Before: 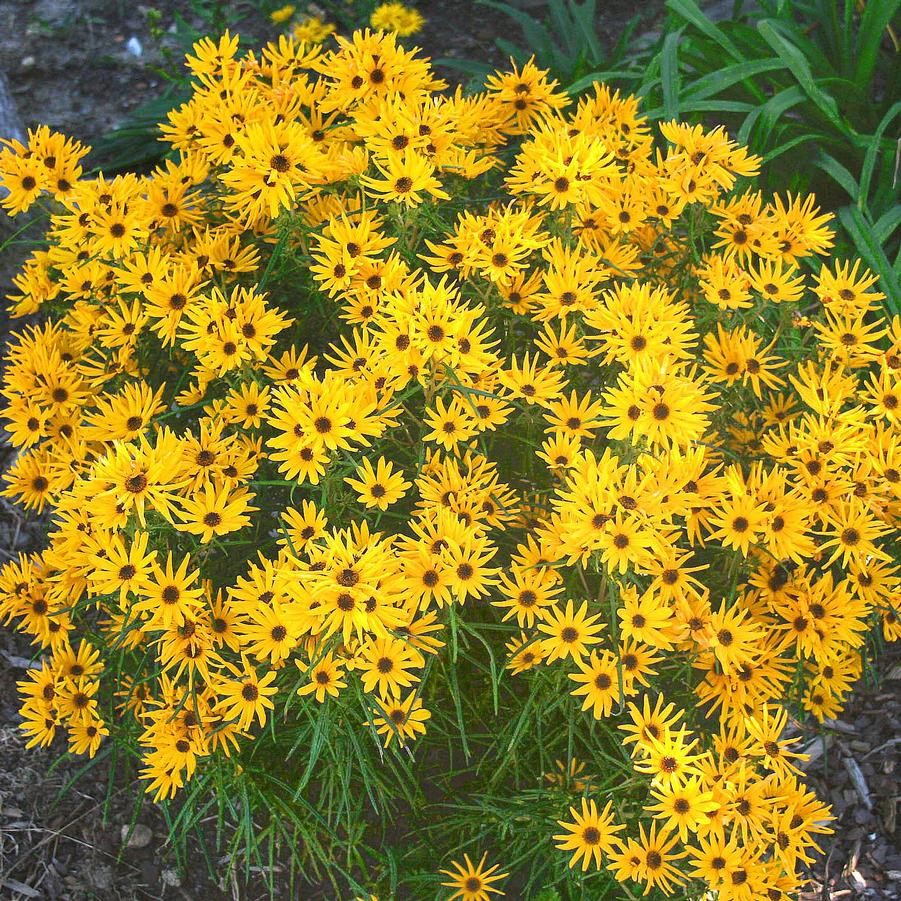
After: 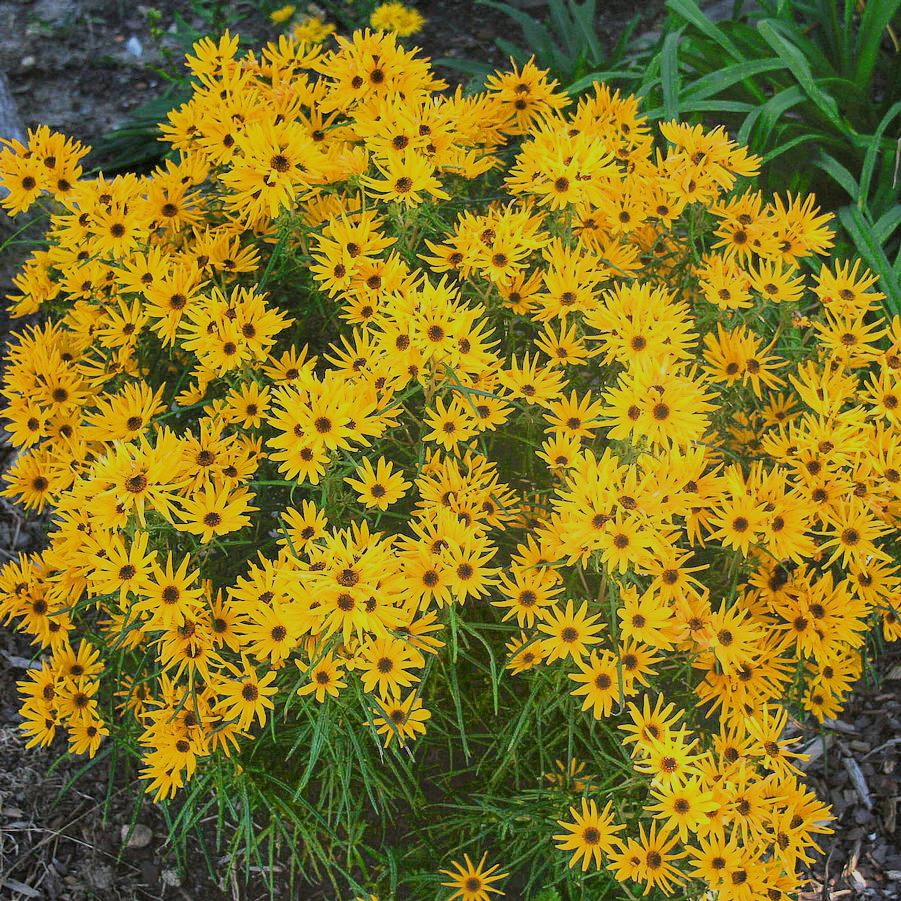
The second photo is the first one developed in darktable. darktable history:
filmic rgb: black relative exposure -7.15 EV, white relative exposure 5.36 EV, hardness 3.02, color science v6 (2022)
white balance: emerald 1
